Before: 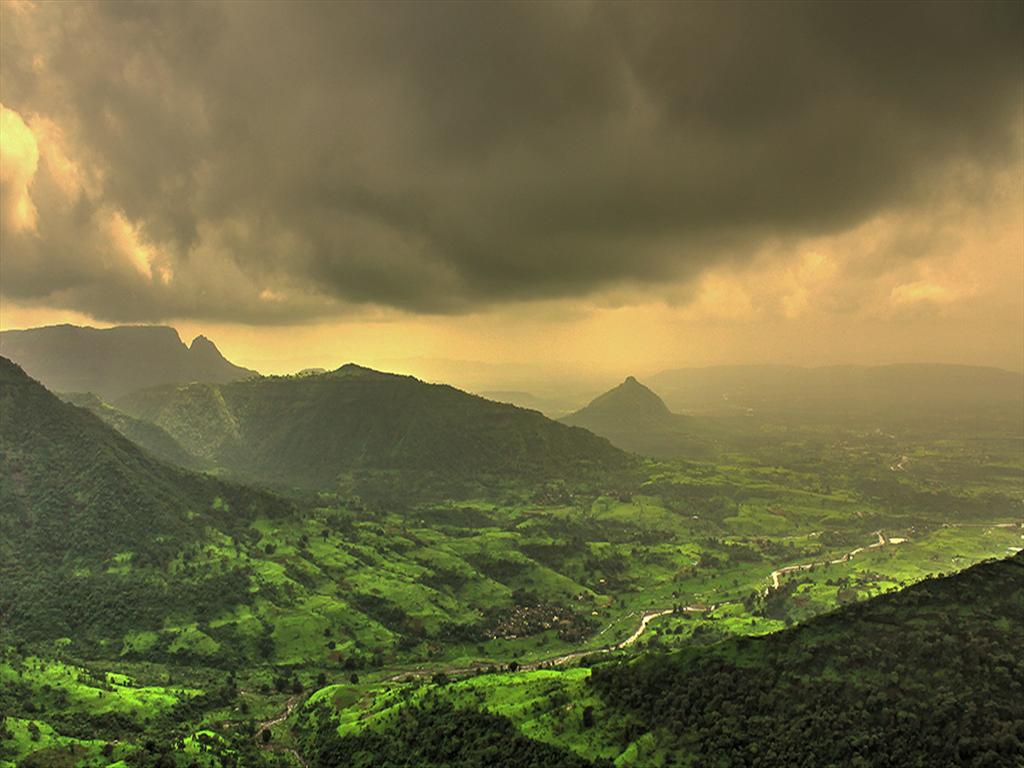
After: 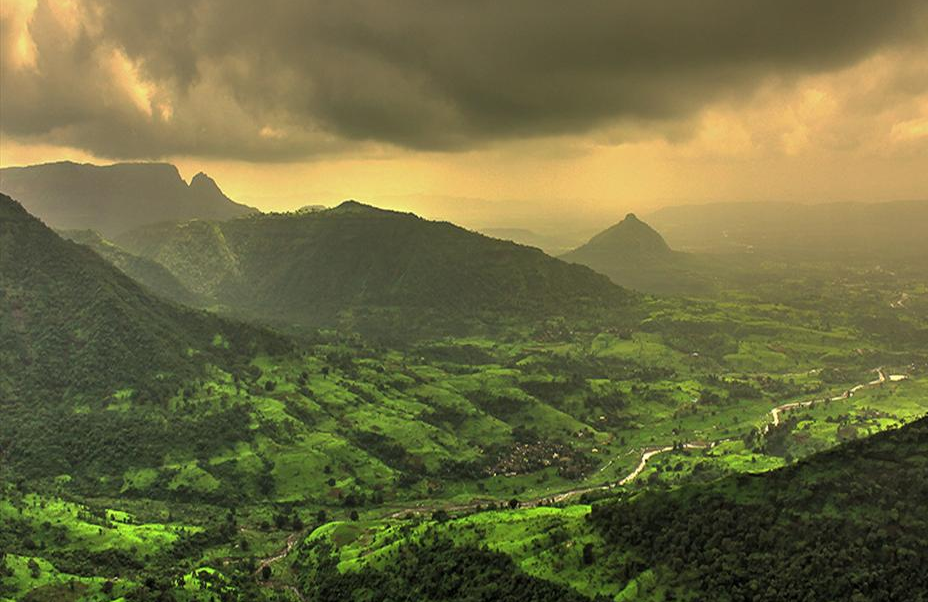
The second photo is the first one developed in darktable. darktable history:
crop: top 21.246%, right 9.324%, bottom 0.239%
